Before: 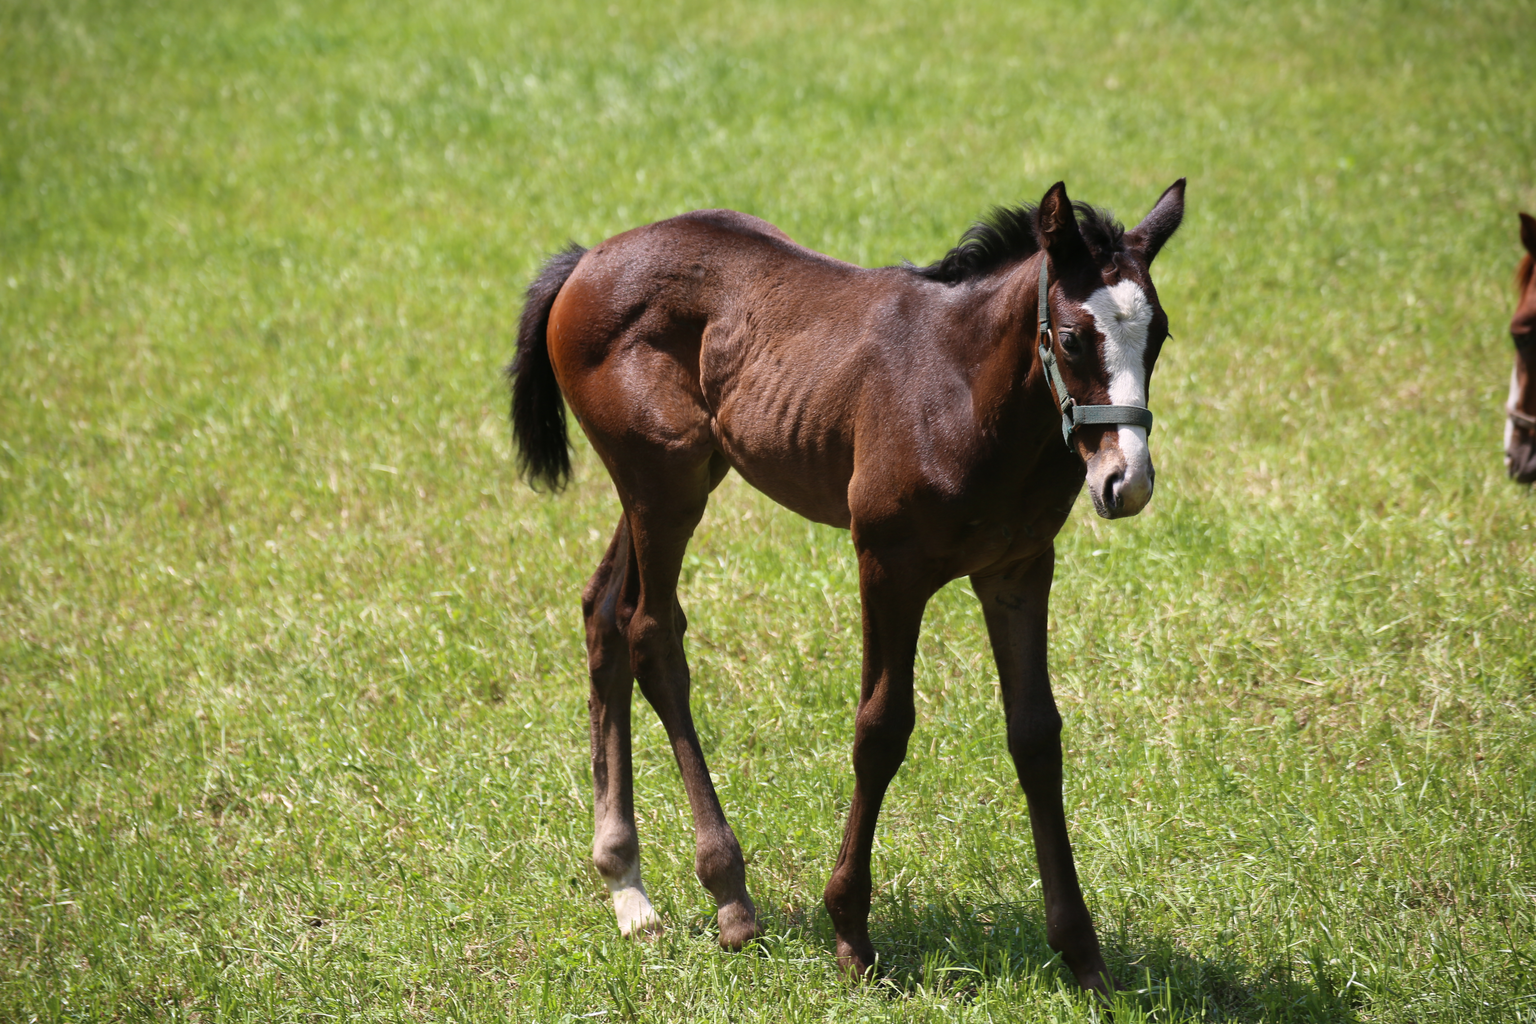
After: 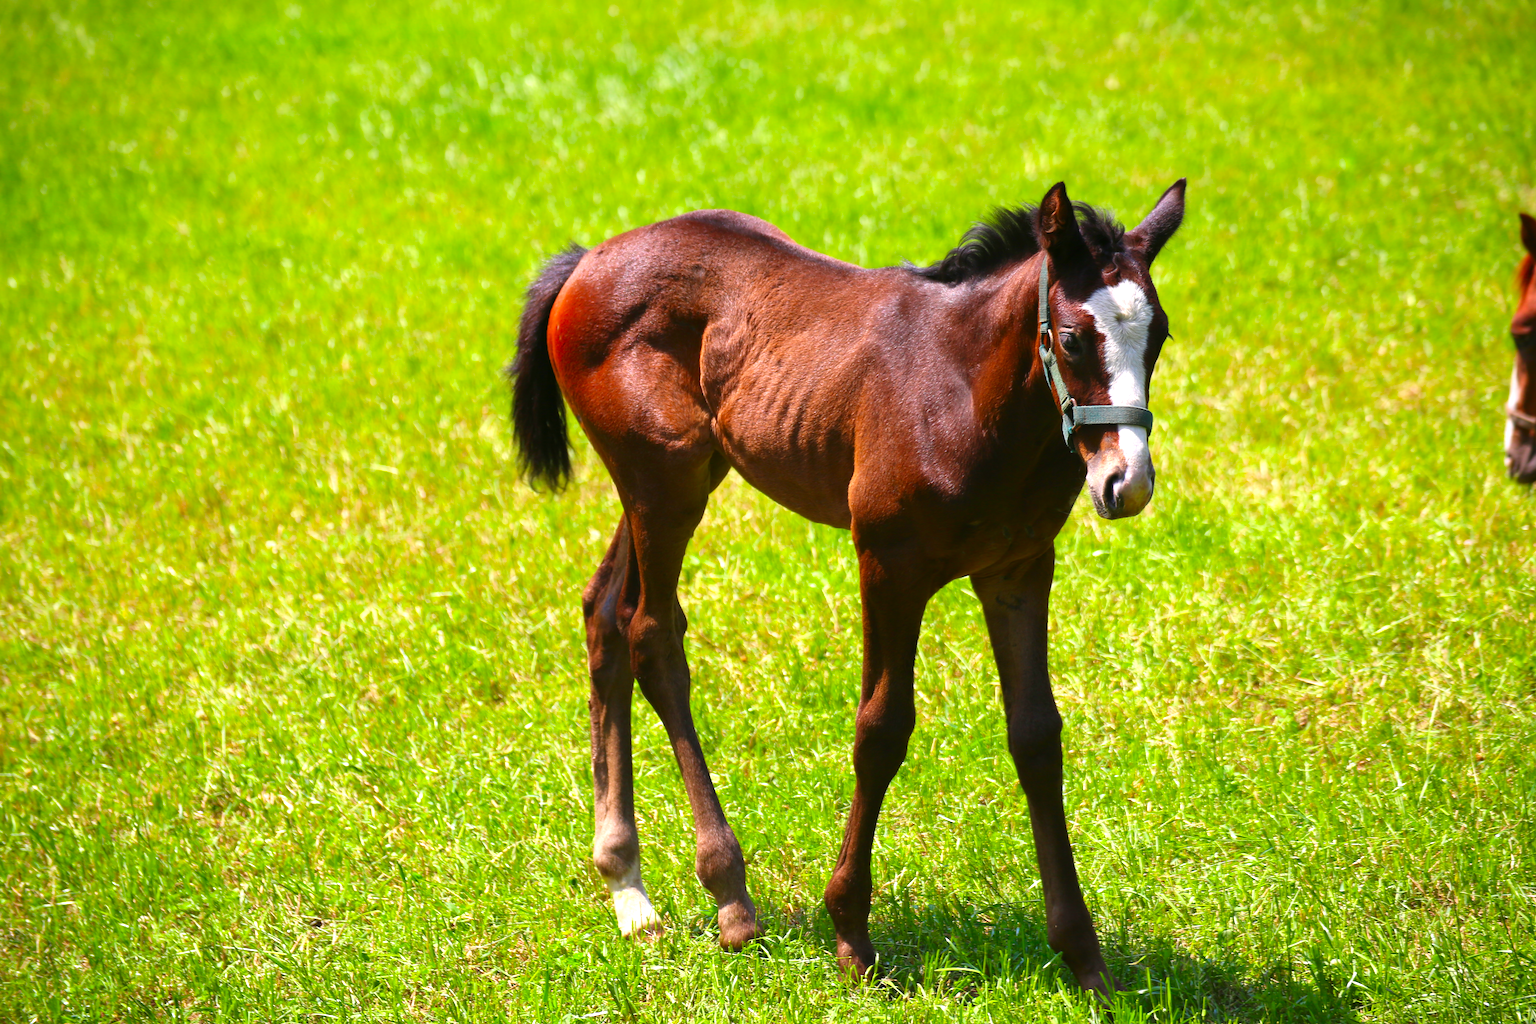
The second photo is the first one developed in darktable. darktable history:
color correction: saturation 1.8
exposure: exposure 0.559 EV, compensate highlight preservation false
